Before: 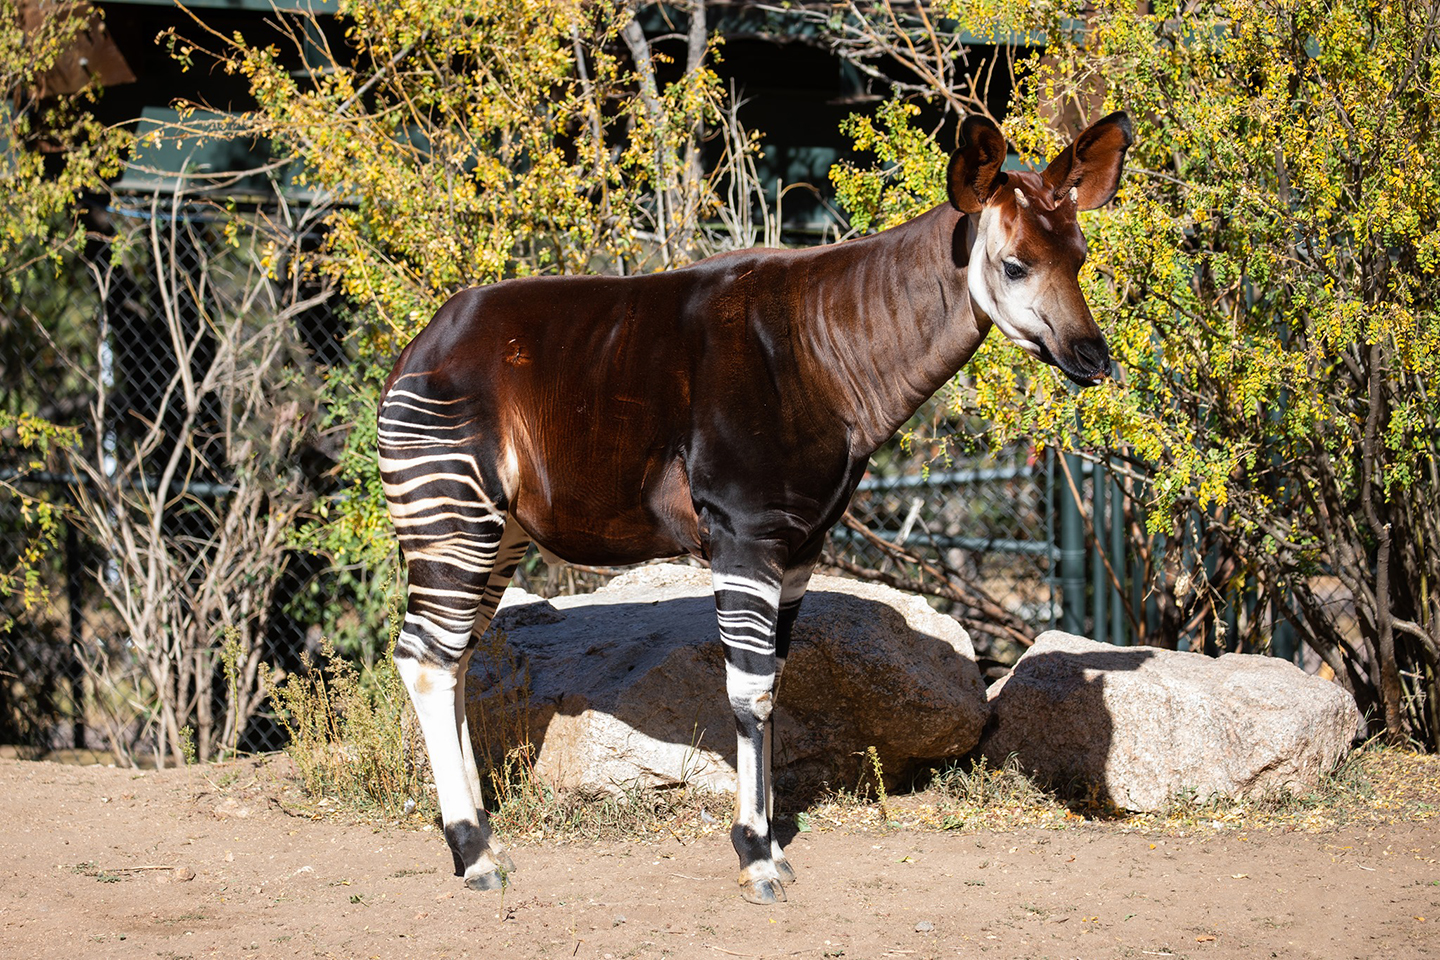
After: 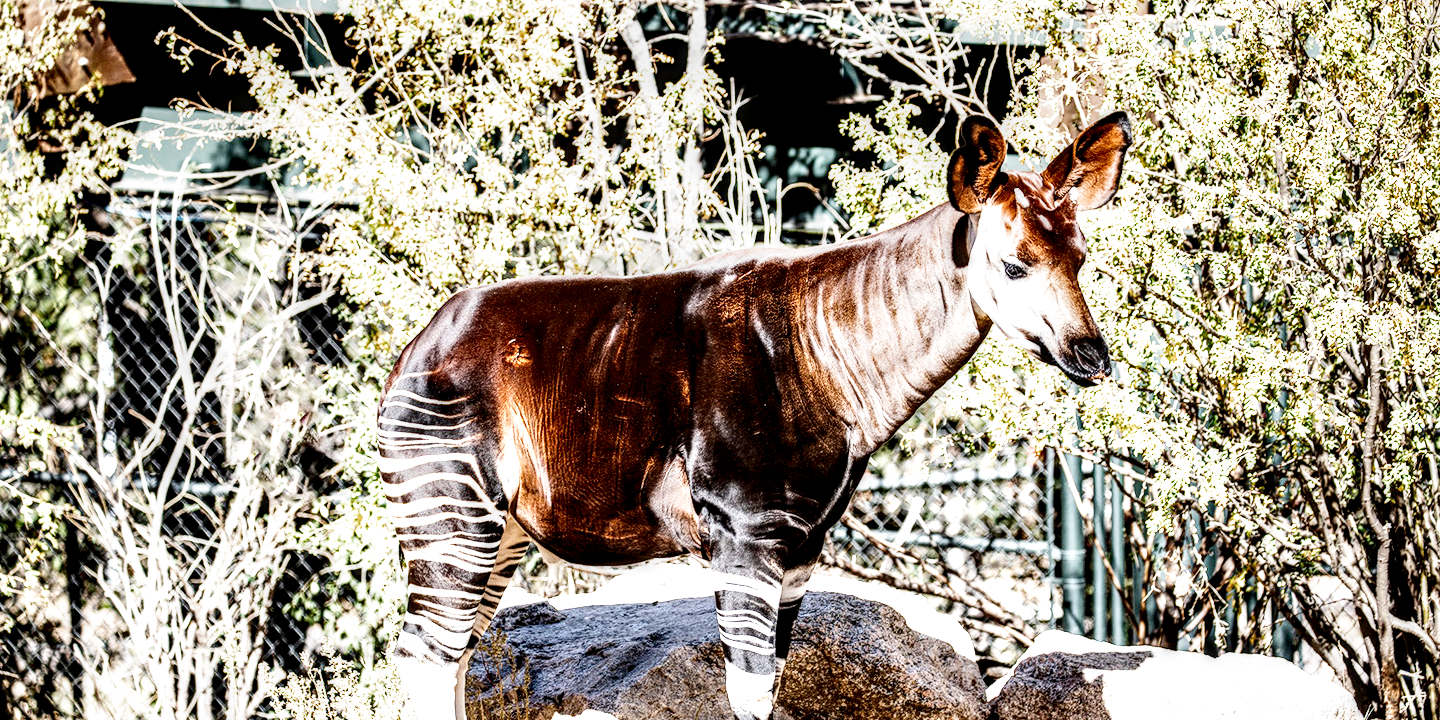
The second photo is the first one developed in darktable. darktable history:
crop: bottom 24.947%
tone equalizer: -8 EV -0.774 EV, -7 EV -0.685 EV, -6 EV -0.621 EV, -5 EV -0.422 EV, -3 EV 0.38 EV, -2 EV 0.6 EV, -1 EV 0.7 EV, +0 EV 0.75 EV, mask exposure compensation -0.5 EV
exposure: black level correction 0, exposure 1.882 EV, compensate exposure bias true, compensate highlight preservation false
shadows and highlights: soften with gaussian
local contrast: highlights 17%, detail 185%
contrast brightness saturation: contrast 0.284
filmic rgb: black relative exposure -7.65 EV, white relative exposure 4.56 EV, hardness 3.61, preserve chrominance no, color science v5 (2021)
